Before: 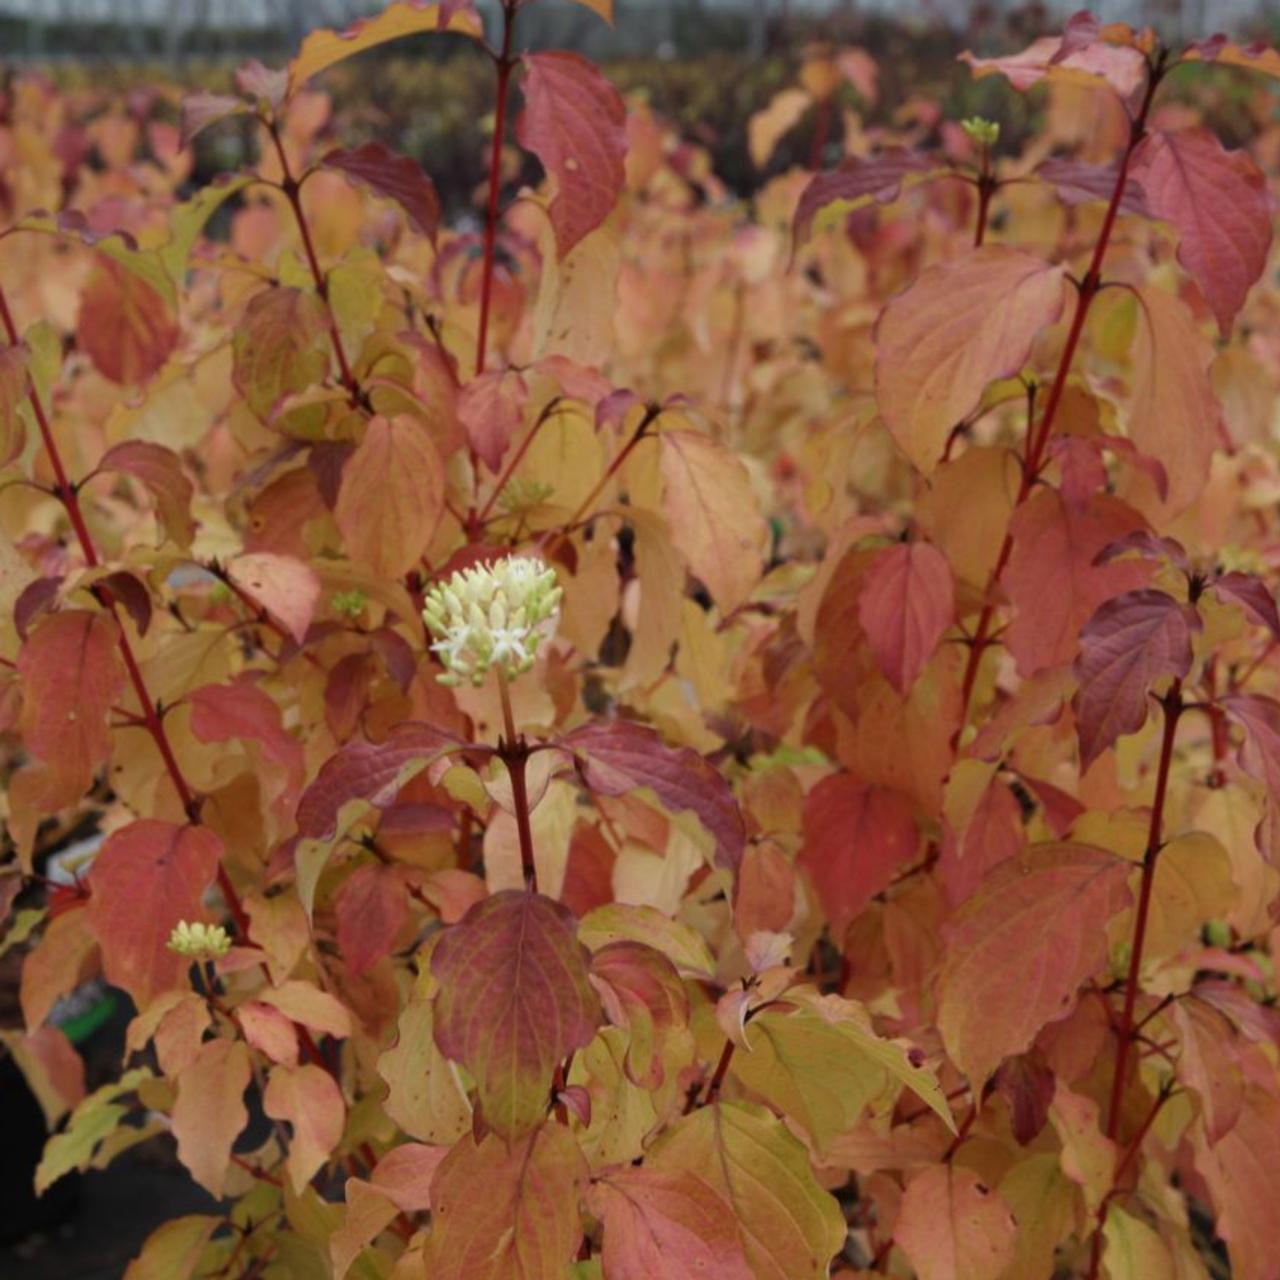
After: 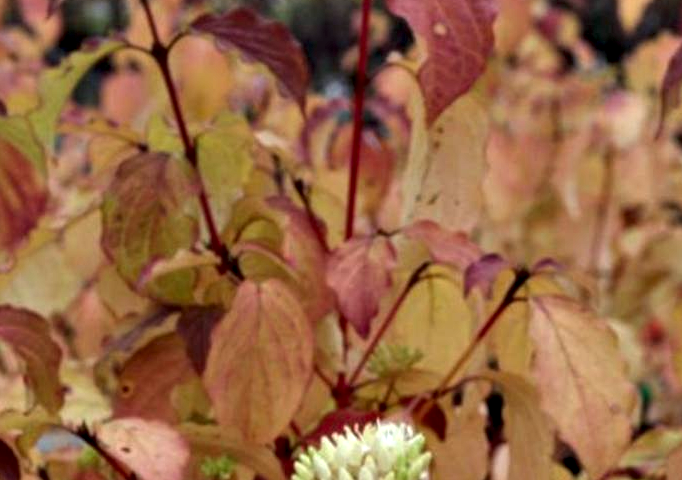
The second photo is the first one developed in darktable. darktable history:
contrast equalizer: octaves 7, y [[0.6 ×6], [0.55 ×6], [0 ×6], [0 ×6], [0 ×6]]
local contrast: highlights 100%, shadows 98%, detail 120%, midtone range 0.2
shadows and highlights: shadows 51.79, highlights -28.58, soften with gaussian
crop: left 10.3%, top 10.589%, right 36.36%, bottom 51.854%
